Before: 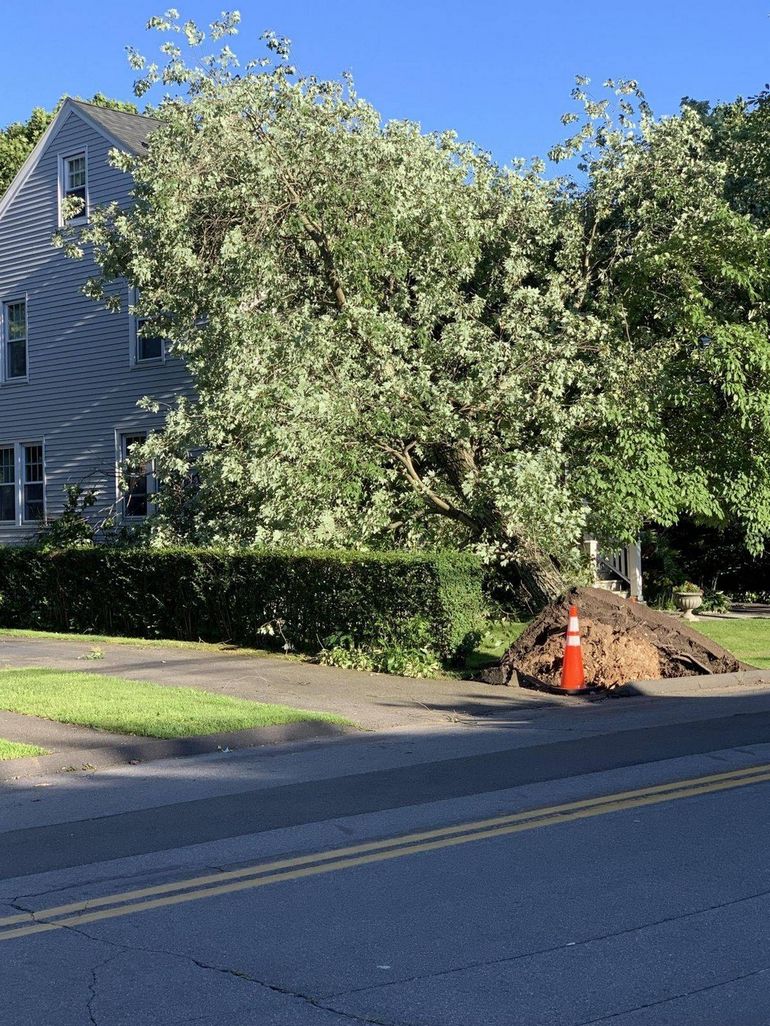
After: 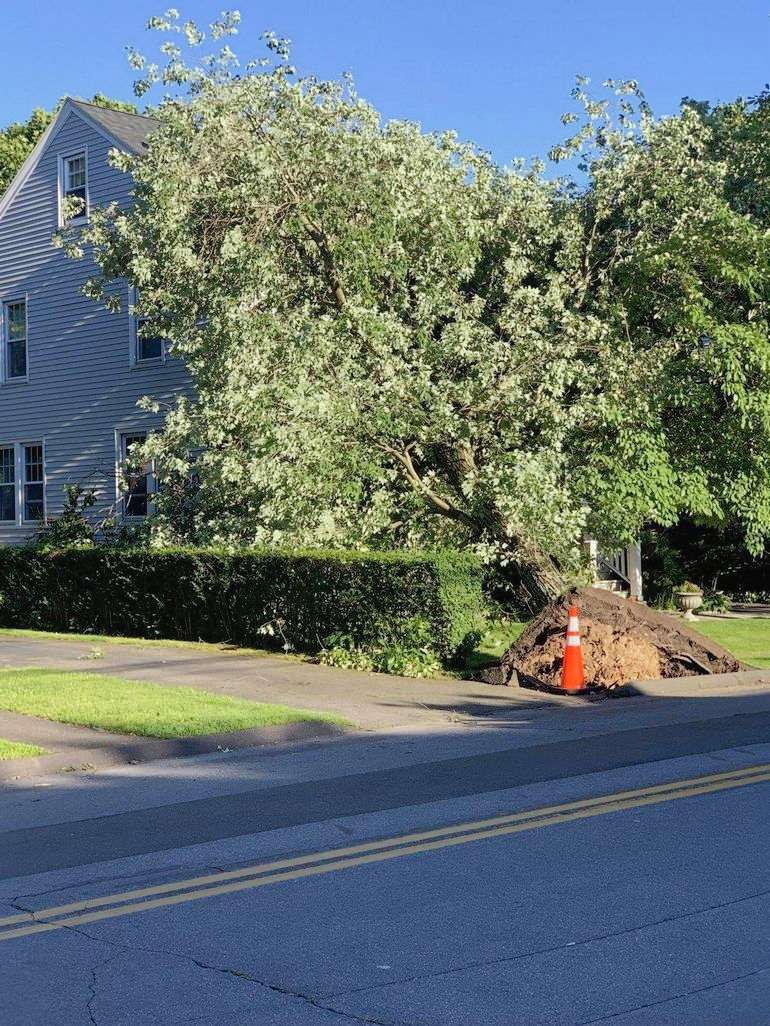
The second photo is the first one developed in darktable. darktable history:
tone curve: curves: ch0 [(0, 0.009) (0.037, 0.035) (0.131, 0.126) (0.275, 0.28) (0.476, 0.514) (0.617, 0.667) (0.704, 0.759) (0.813, 0.863) (0.911, 0.931) (0.997, 1)]; ch1 [(0, 0) (0.318, 0.271) (0.444, 0.438) (0.493, 0.496) (0.508, 0.5) (0.534, 0.535) (0.57, 0.582) (0.65, 0.664) (0.746, 0.764) (1, 1)]; ch2 [(0, 0) (0.246, 0.24) (0.36, 0.381) (0.415, 0.434) (0.476, 0.492) (0.502, 0.499) (0.522, 0.518) (0.533, 0.534) (0.586, 0.598) (0.634, 0.643) (0.706, 0.717) (0.853, 0.83) (1, 0.951)], preserve colors none
shadows and highlights: on, module defaults
